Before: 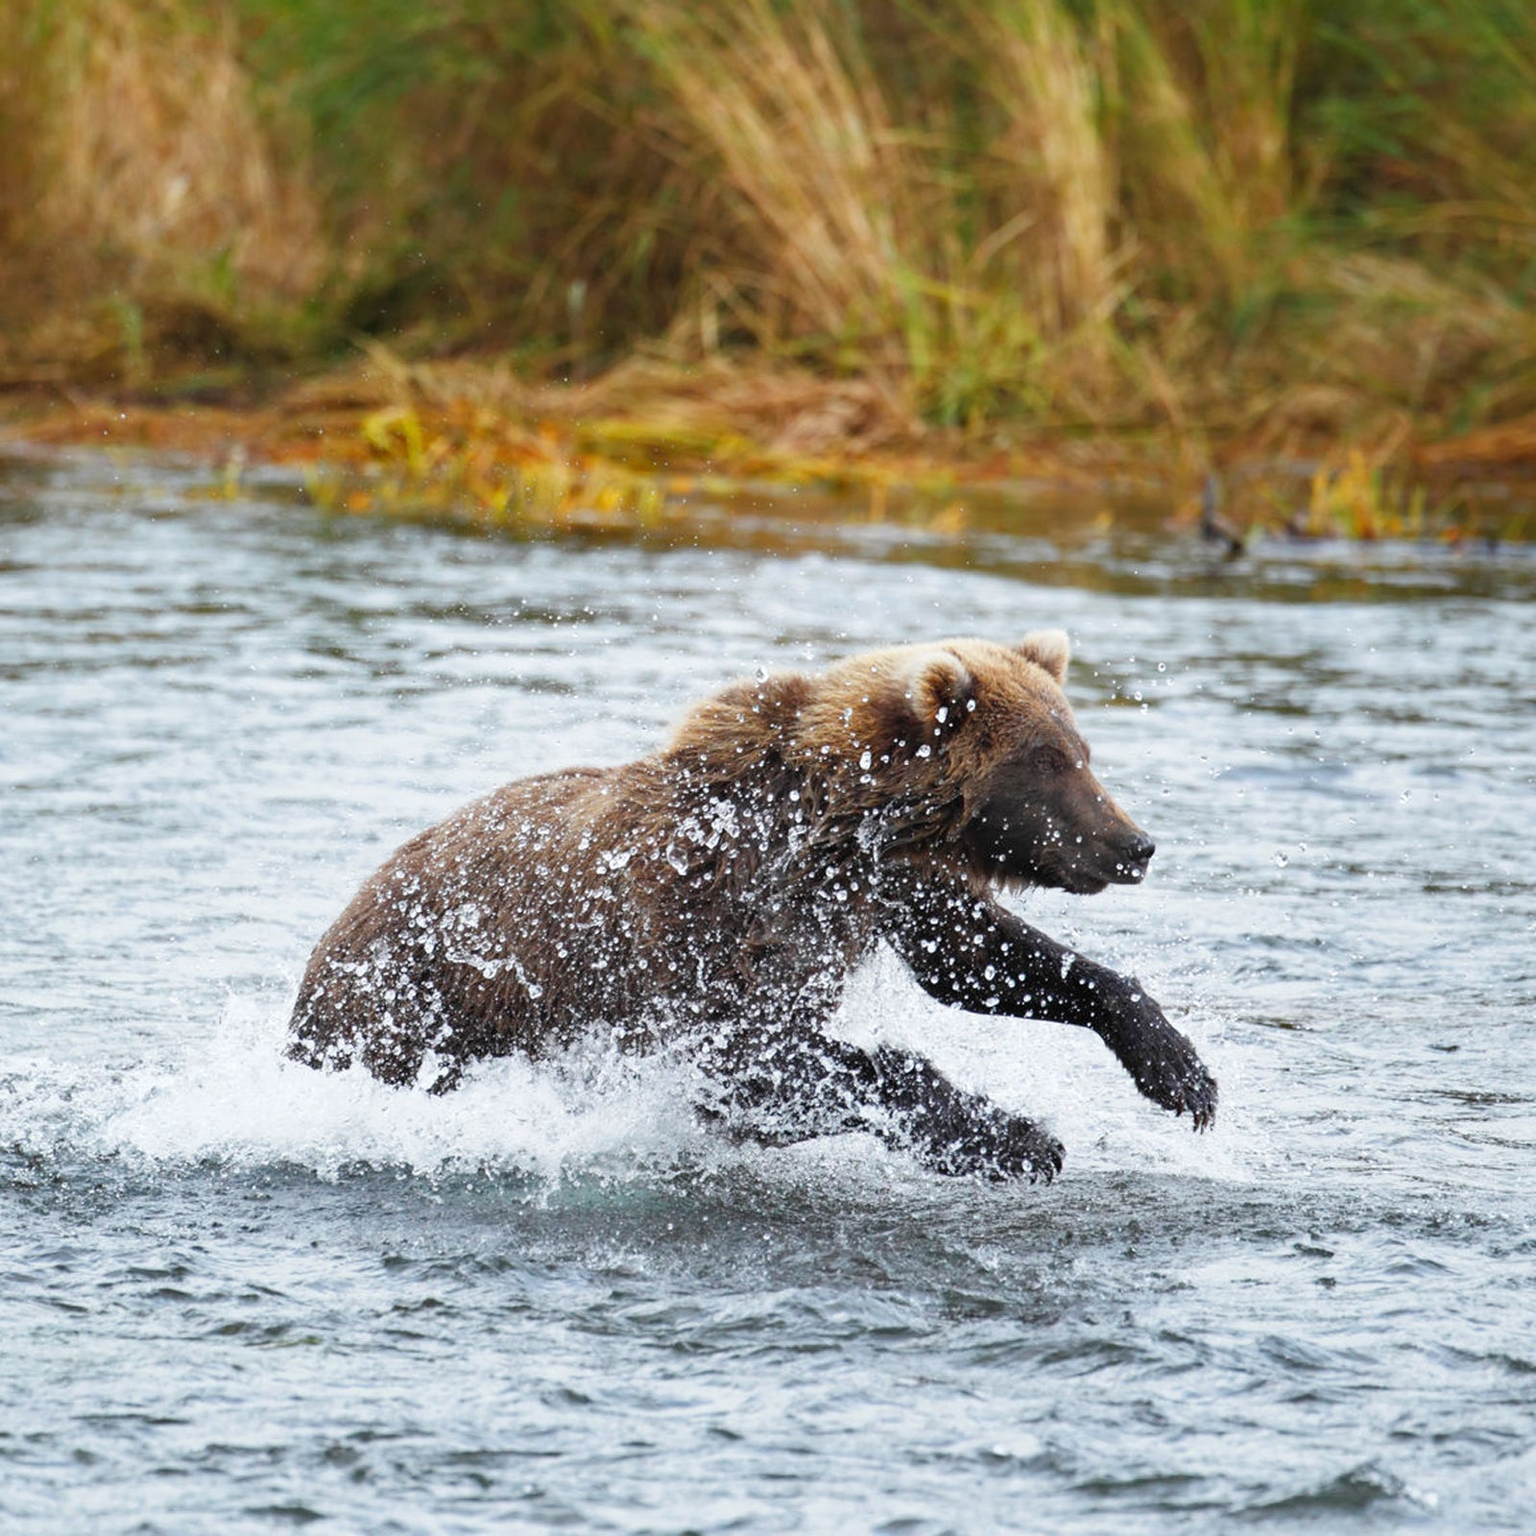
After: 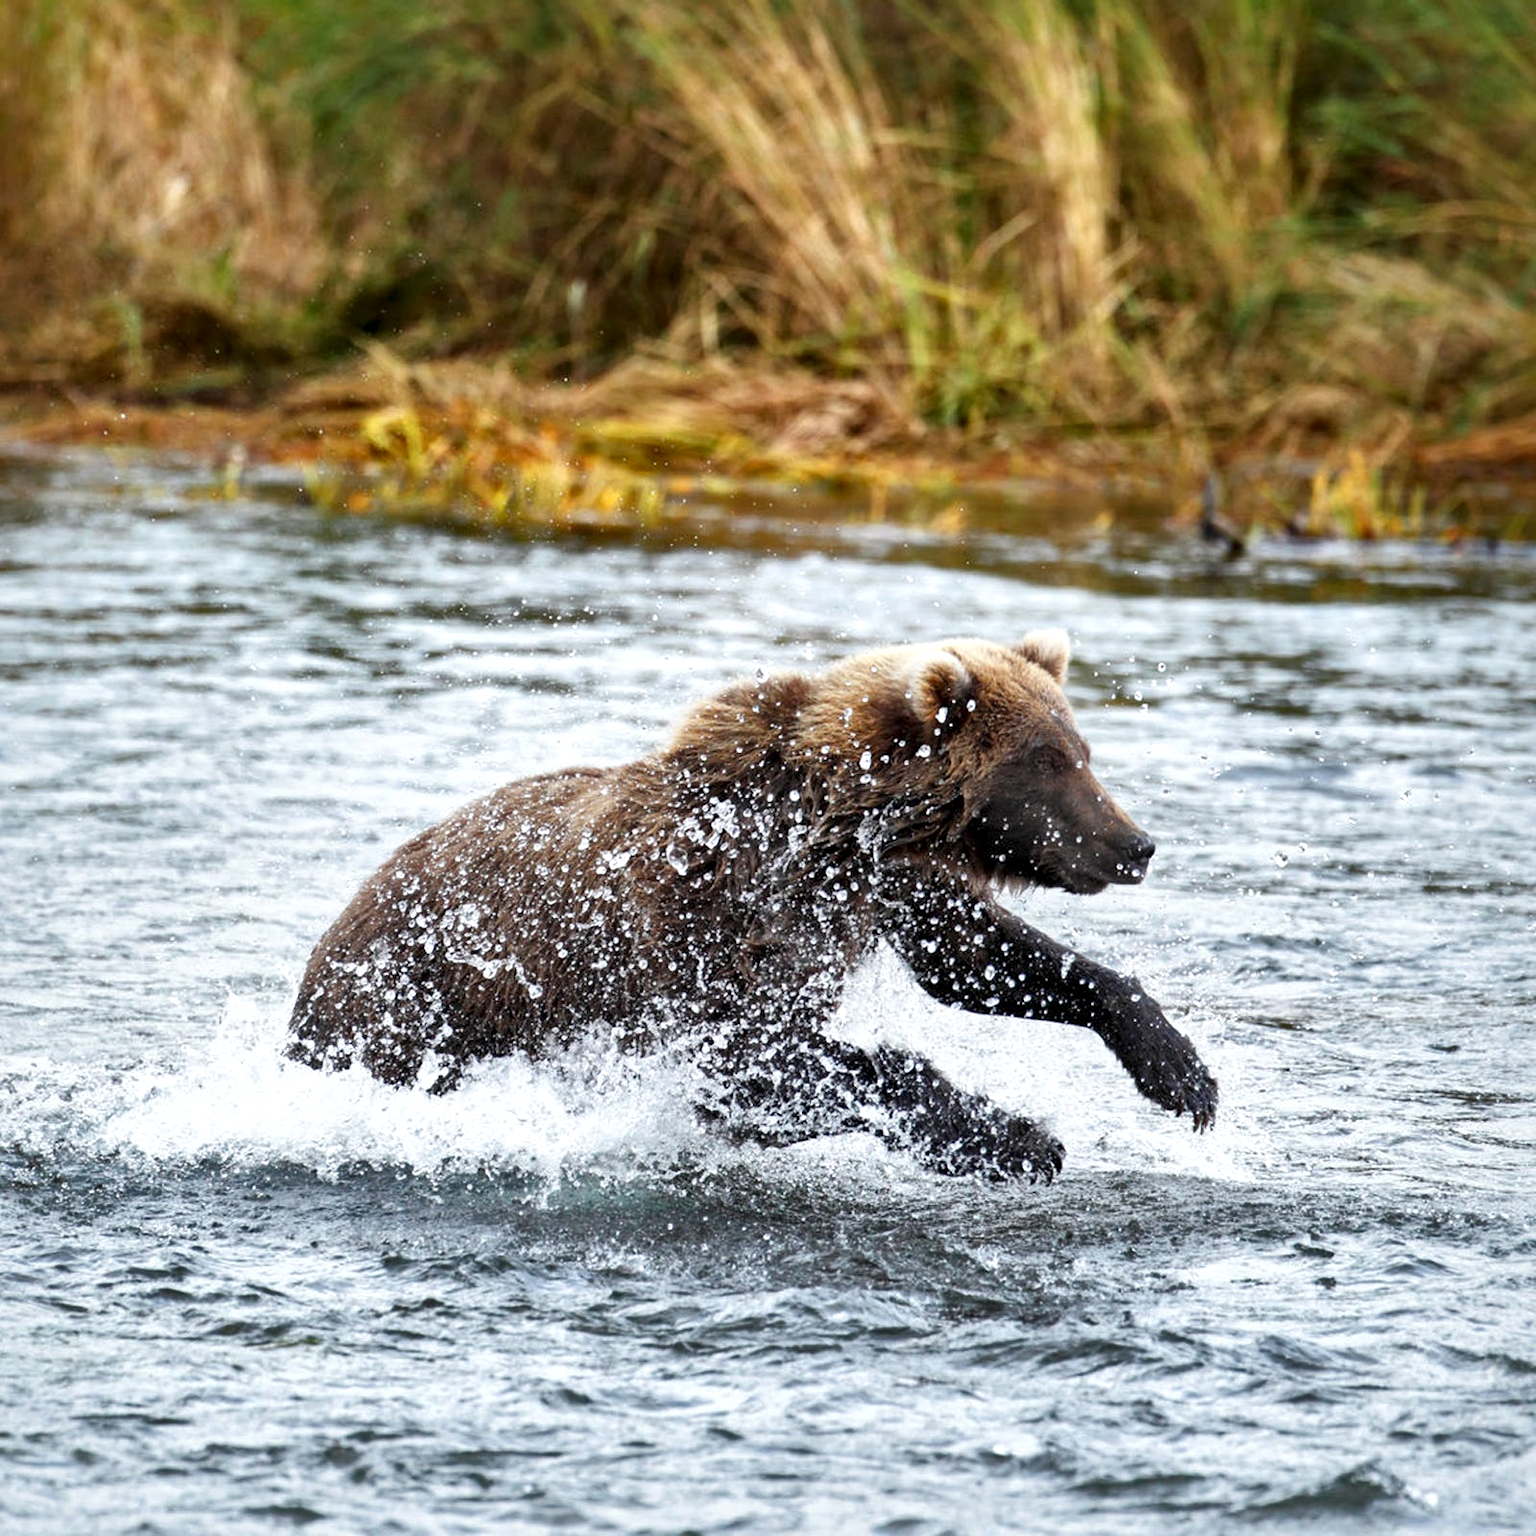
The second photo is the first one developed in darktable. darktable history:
local contrast: mode bilateral grid, contrast 69, coarseness 76, detail 180%, midtone range 0.2
